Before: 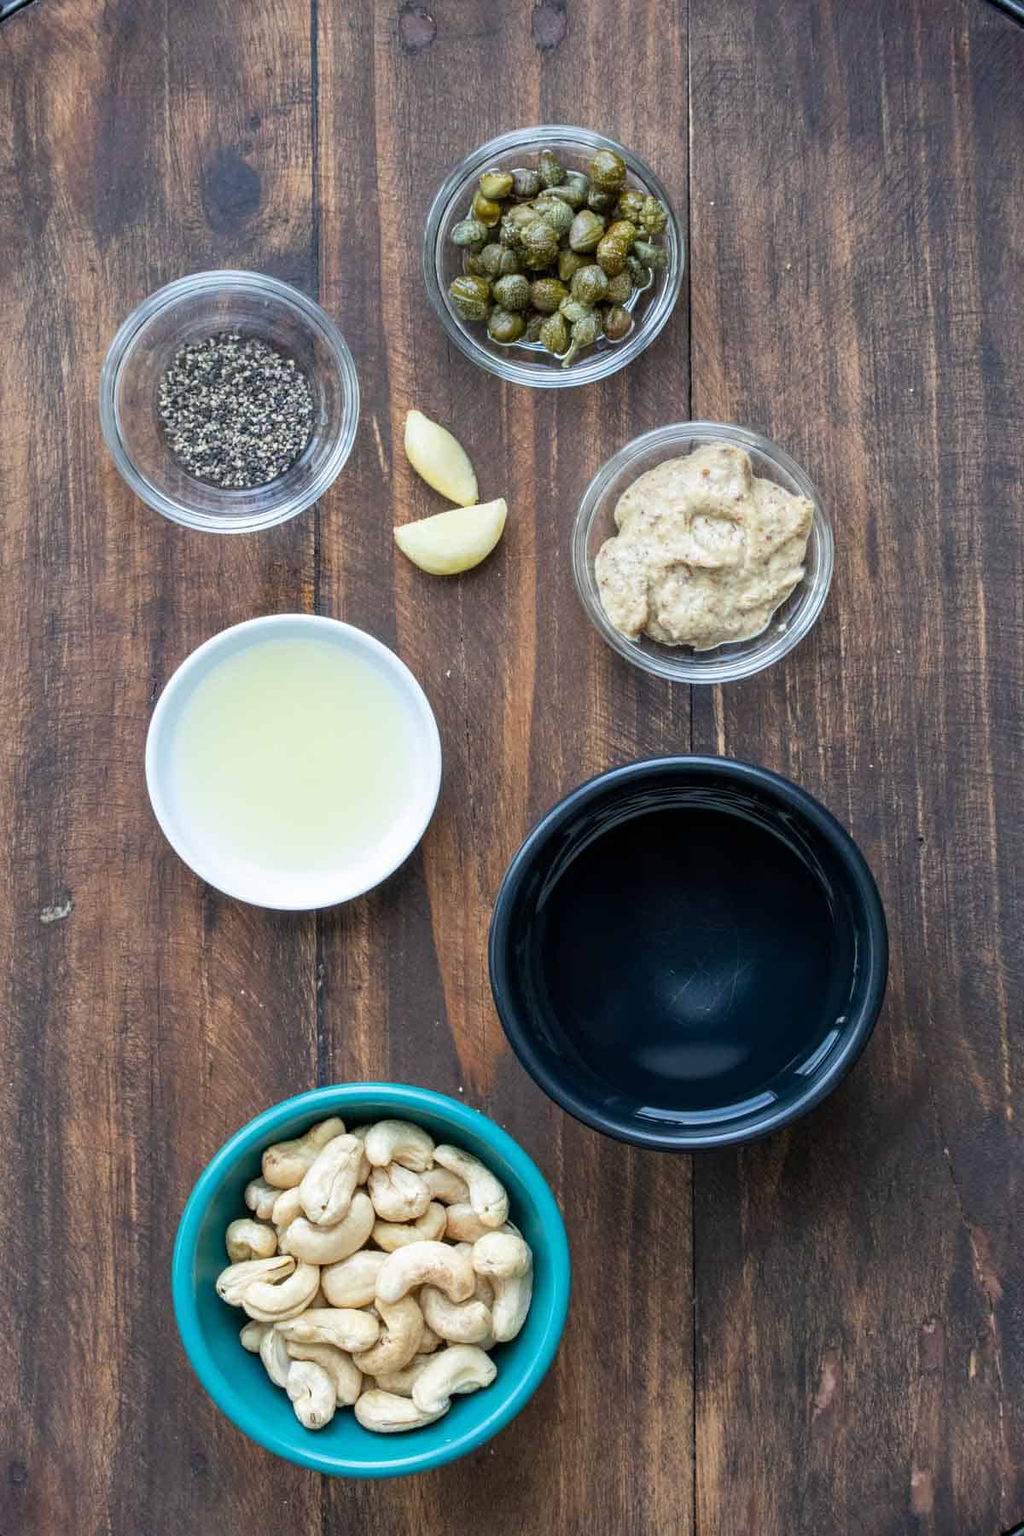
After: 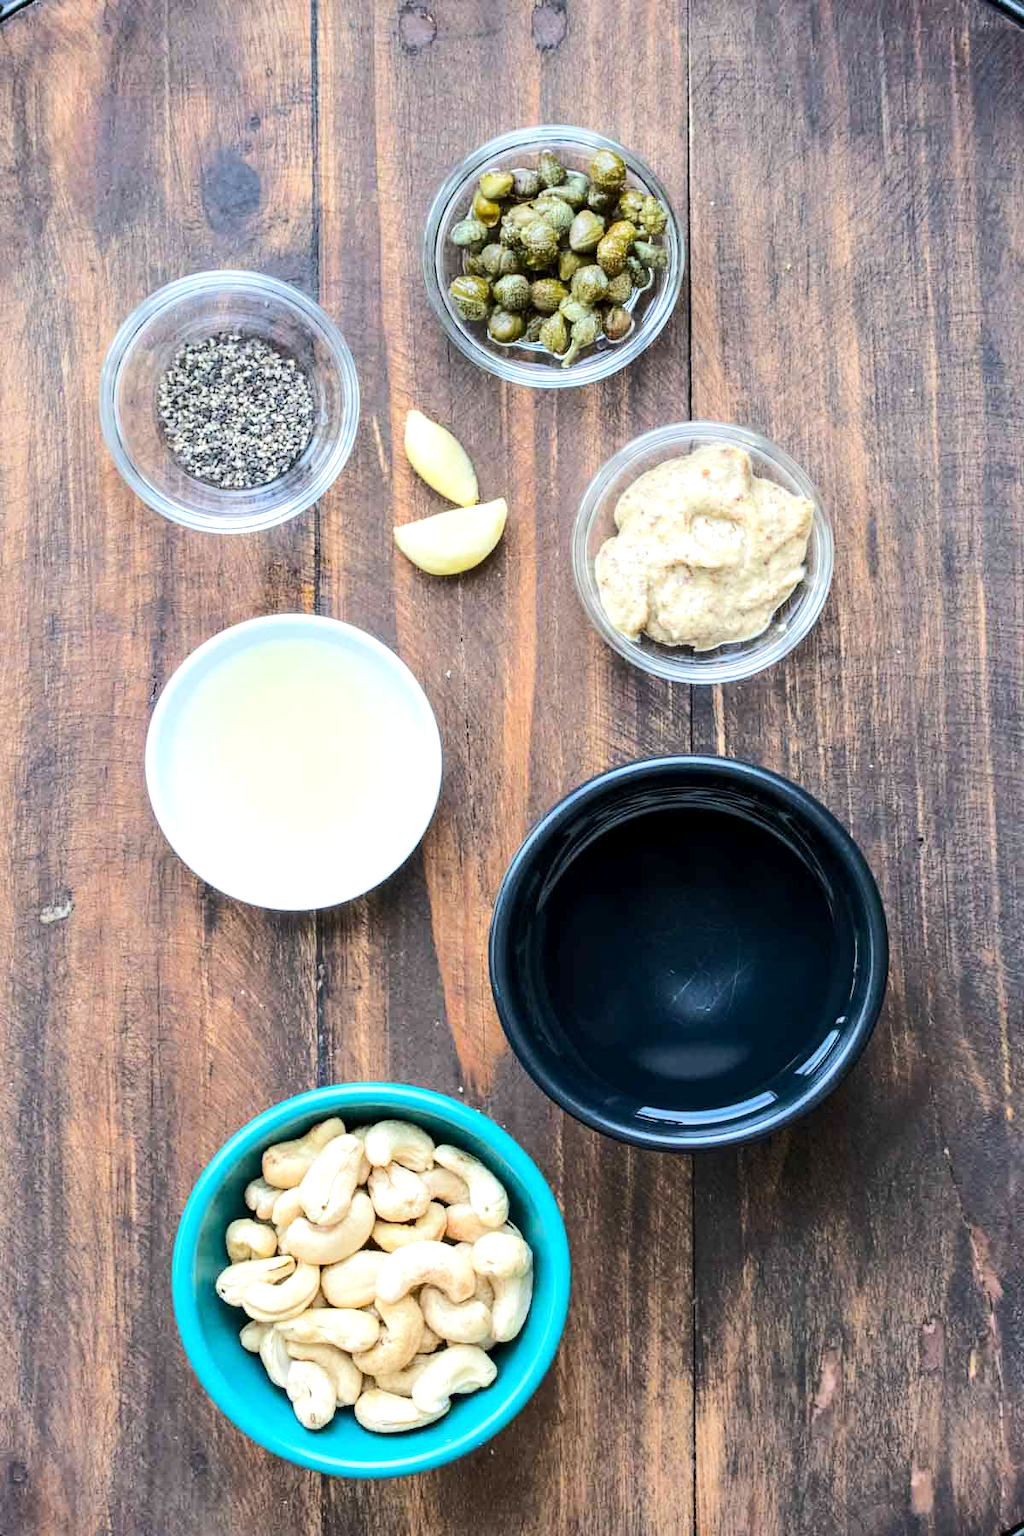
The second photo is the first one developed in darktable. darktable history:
rgb curve: curves: ch0 [(0, 0) (0.284, 0.292) (0.505, 0.644) (1, 1)]; ch1 [(0, 0) (0.284, 0.292) (0.505, 0.644) (1, 1)]; ch2 [(0, 0) (0.284, 0.292) (0.505, 0.644) (1, 1)], compensate middle gray true
exposure: black level correction 0.001, exposure 0.5 EV, compensate exposure bias true, compensate highlight preservation false
